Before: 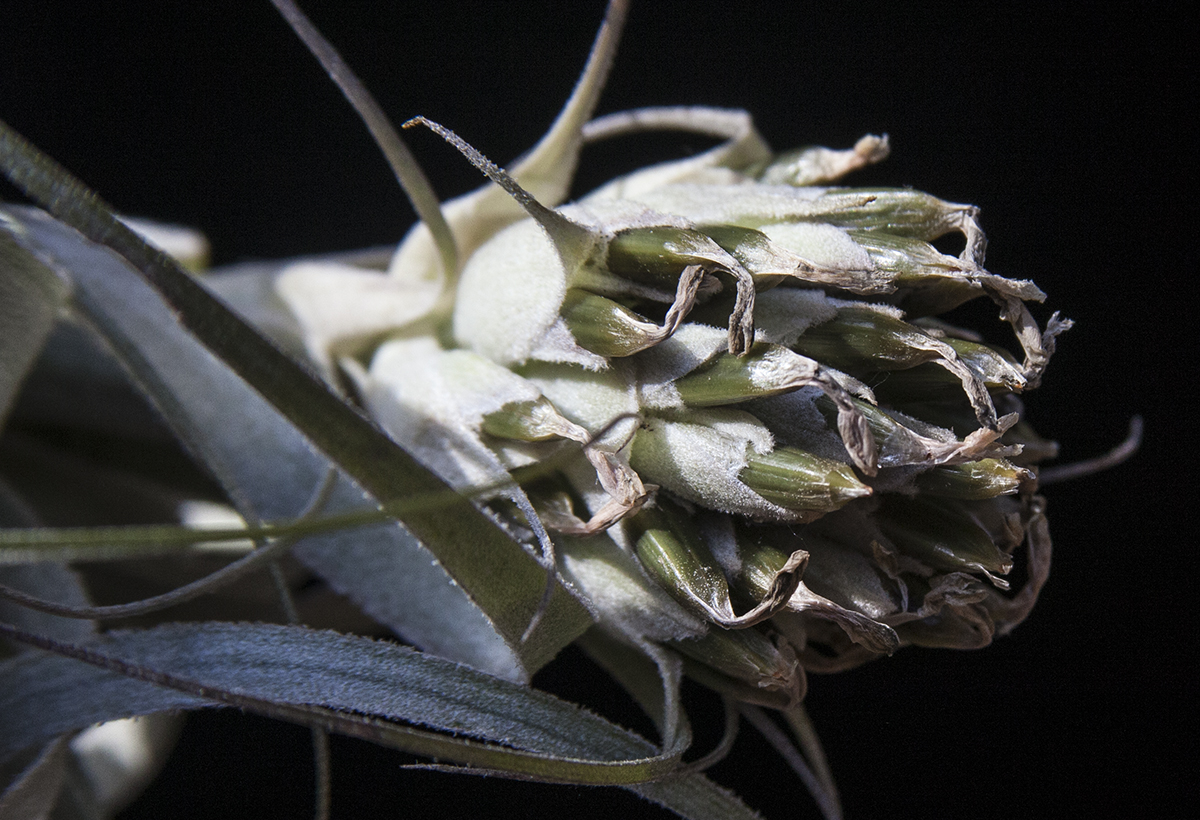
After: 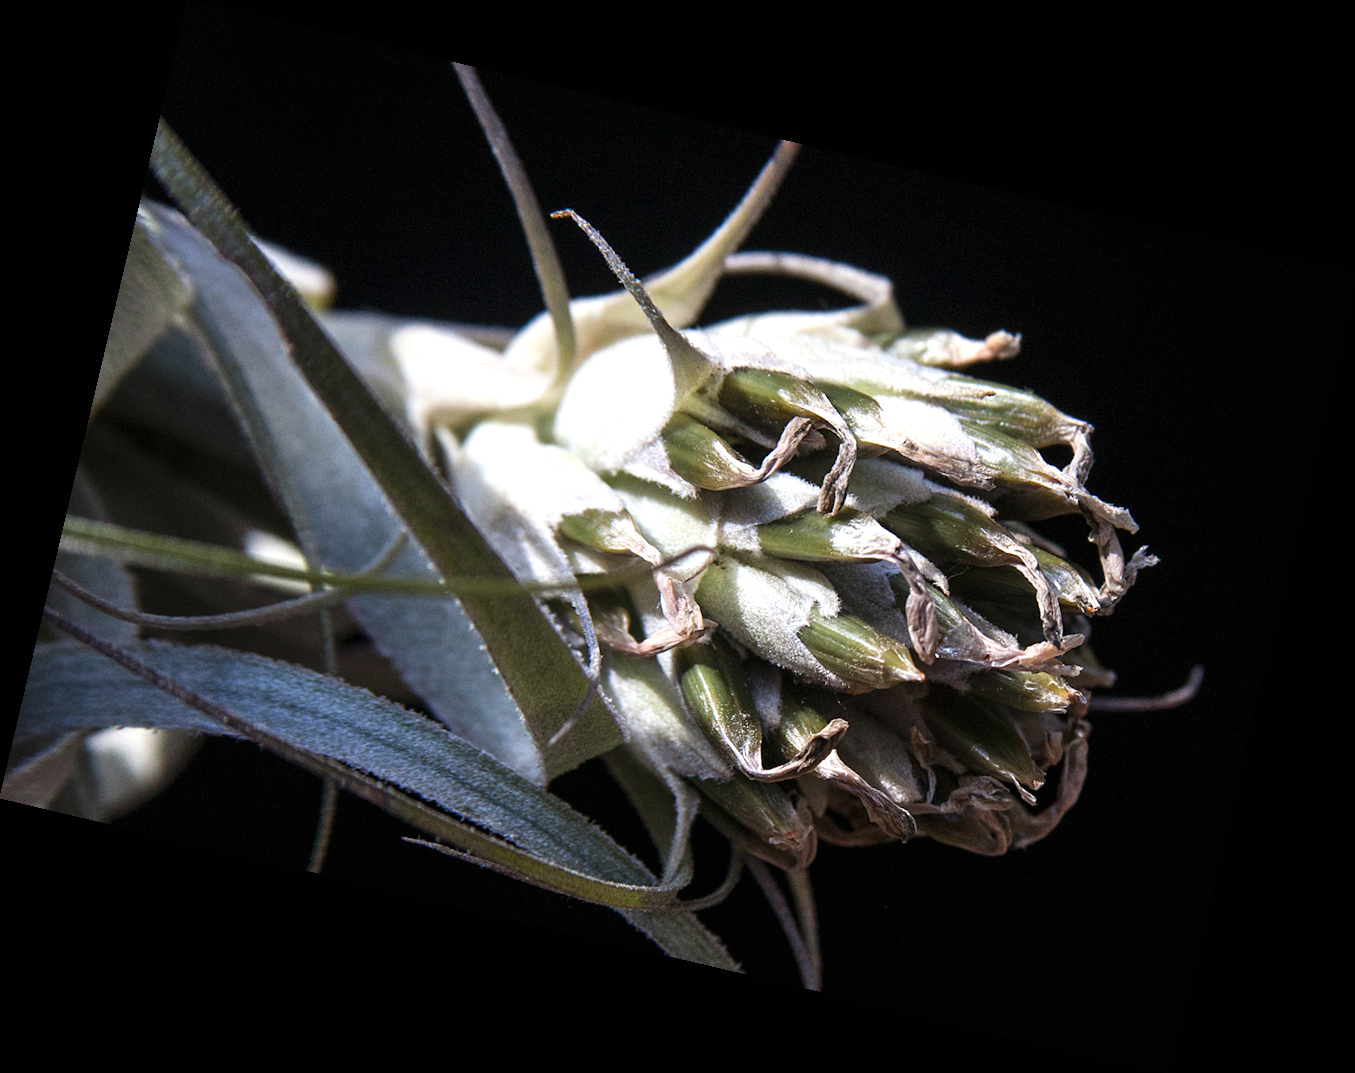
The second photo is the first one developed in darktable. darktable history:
exposure: black level correction 0, exposure 0.5 EV, compensate exposure bias true, compensate highlight preservation false
rotate and perspective: rotation 13.27°, automatic cropping off
